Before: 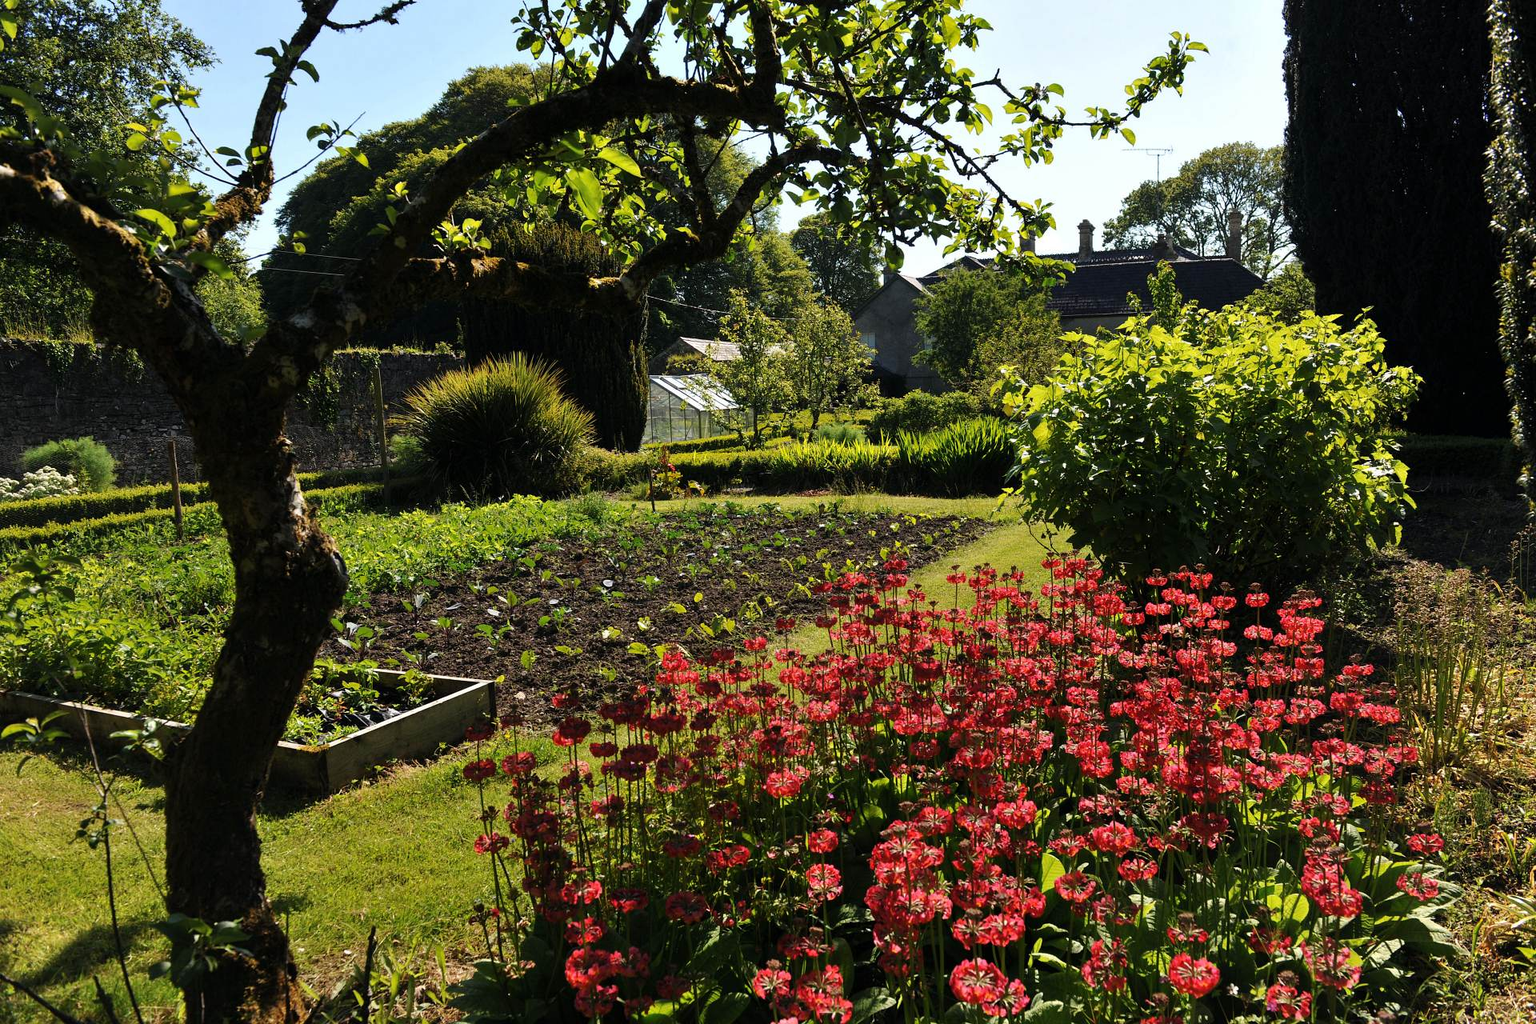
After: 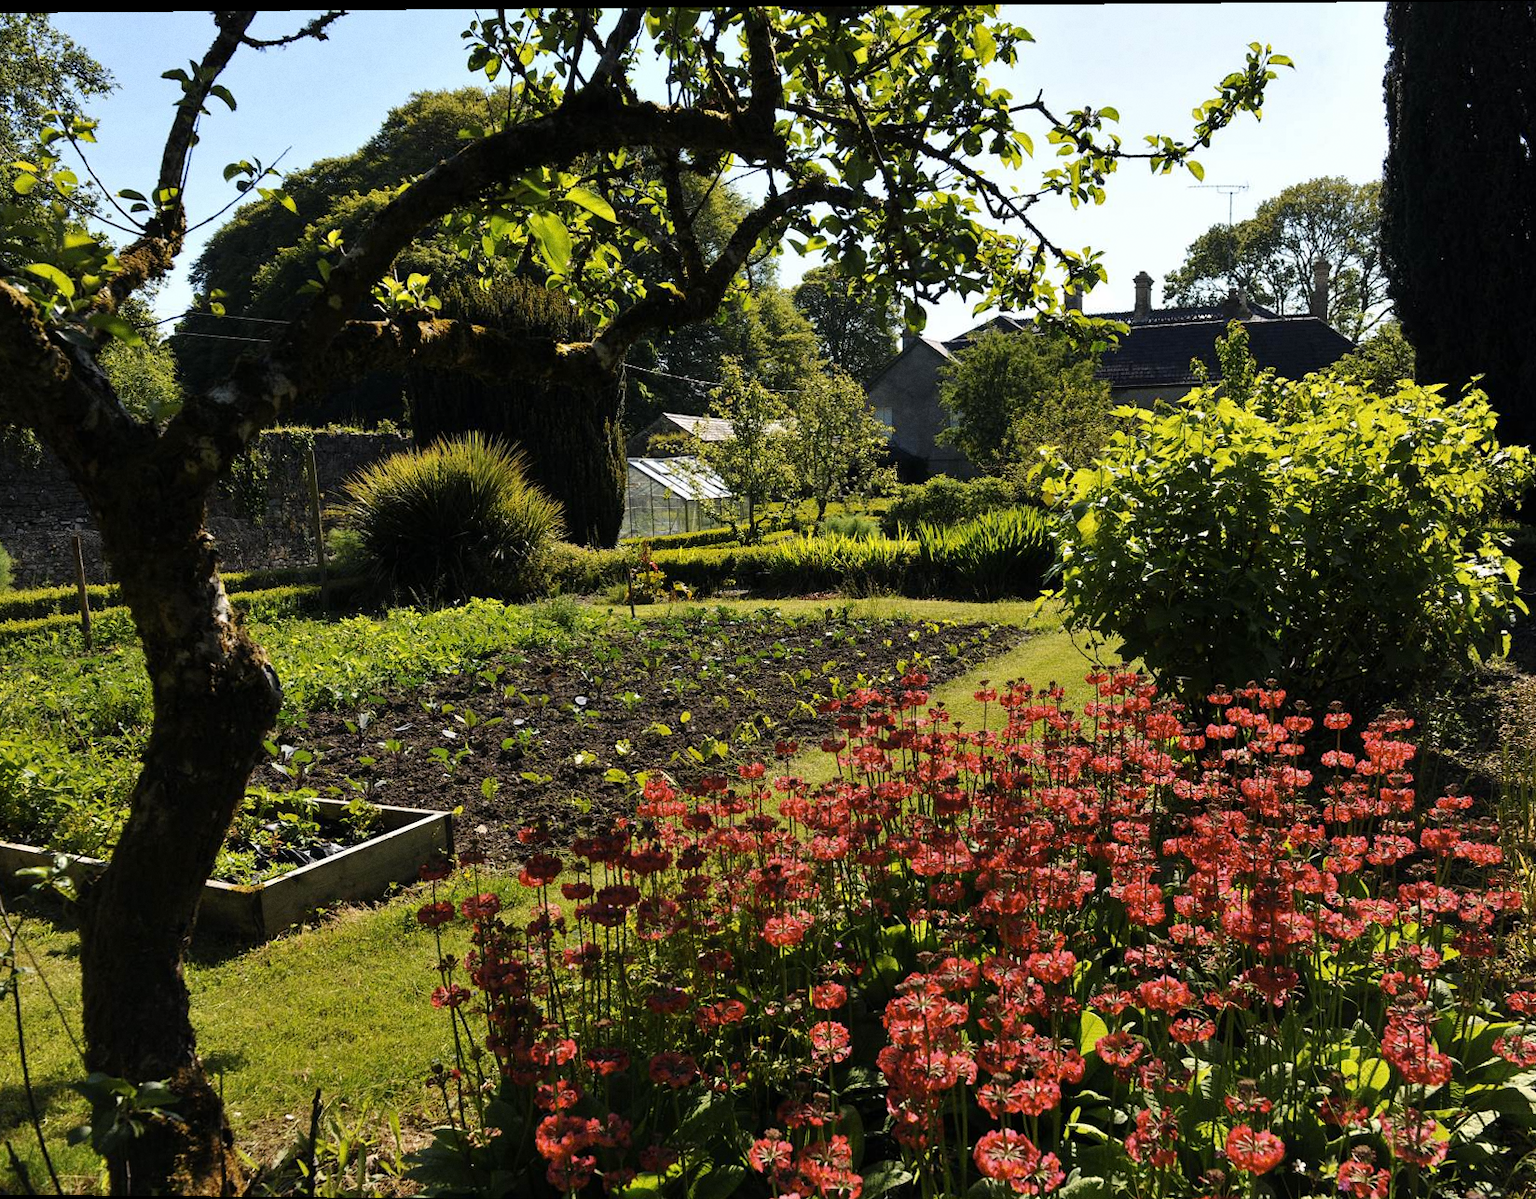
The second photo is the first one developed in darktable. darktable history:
grain: coarseness 0.09 ISO
rotate and perspective: lens shift (vertical) 0.048, lens shift (horizontal) -0.024, automatic cropping off
crop: left 7.598%, right 7.873%
color contrast: green-magenta contrast 0.81
